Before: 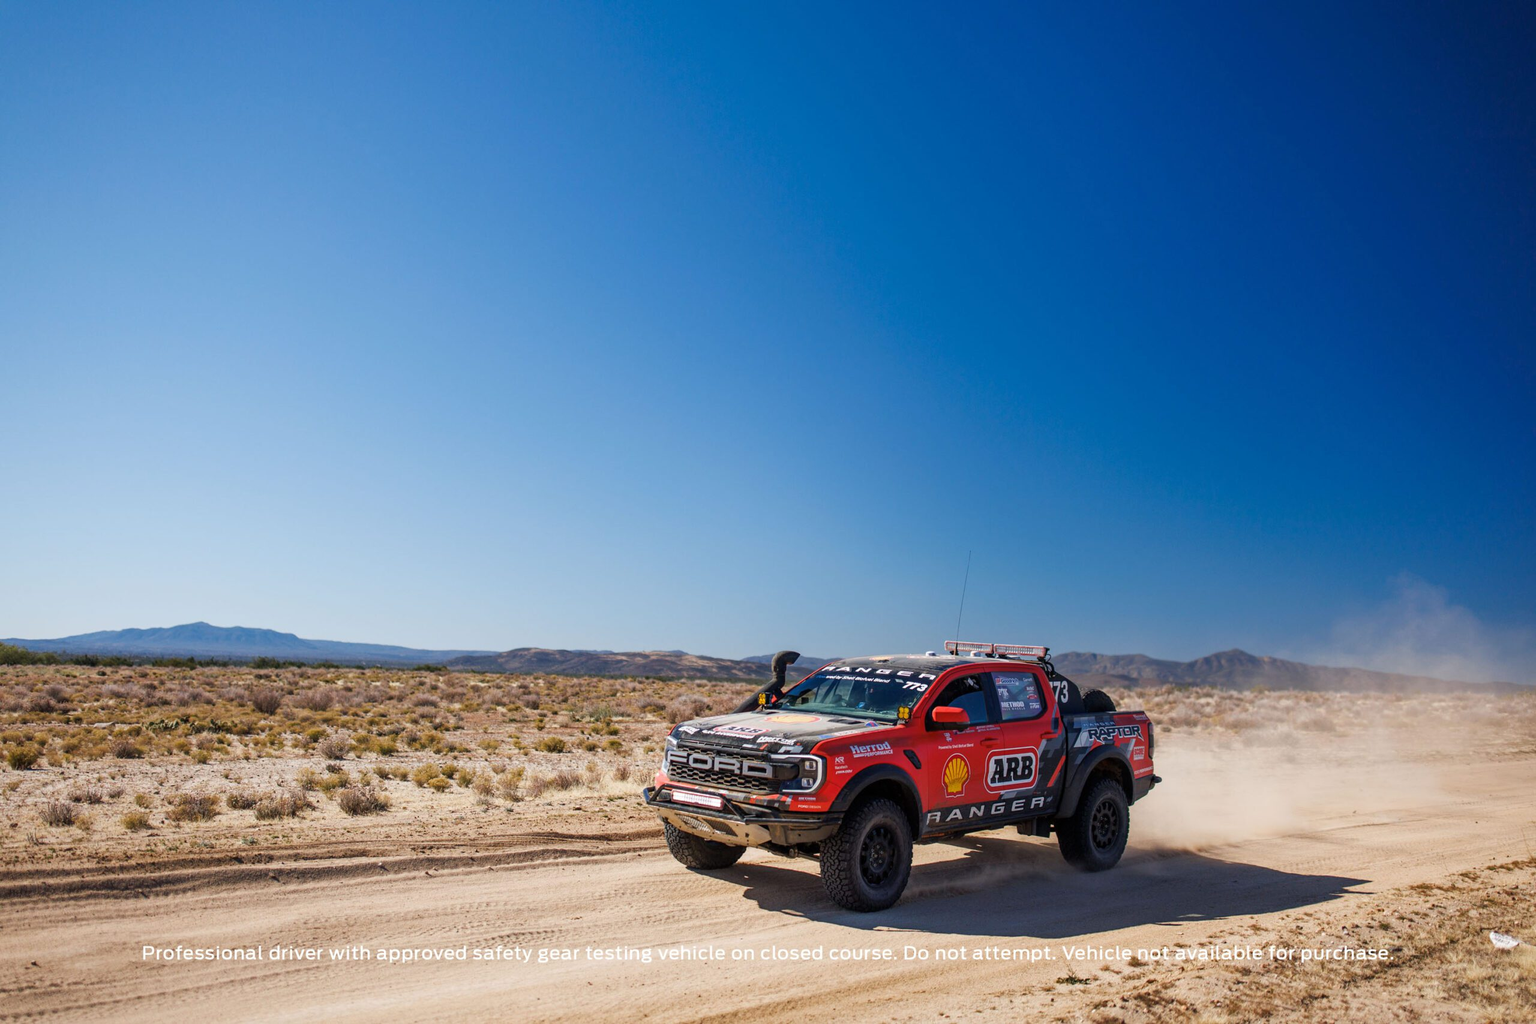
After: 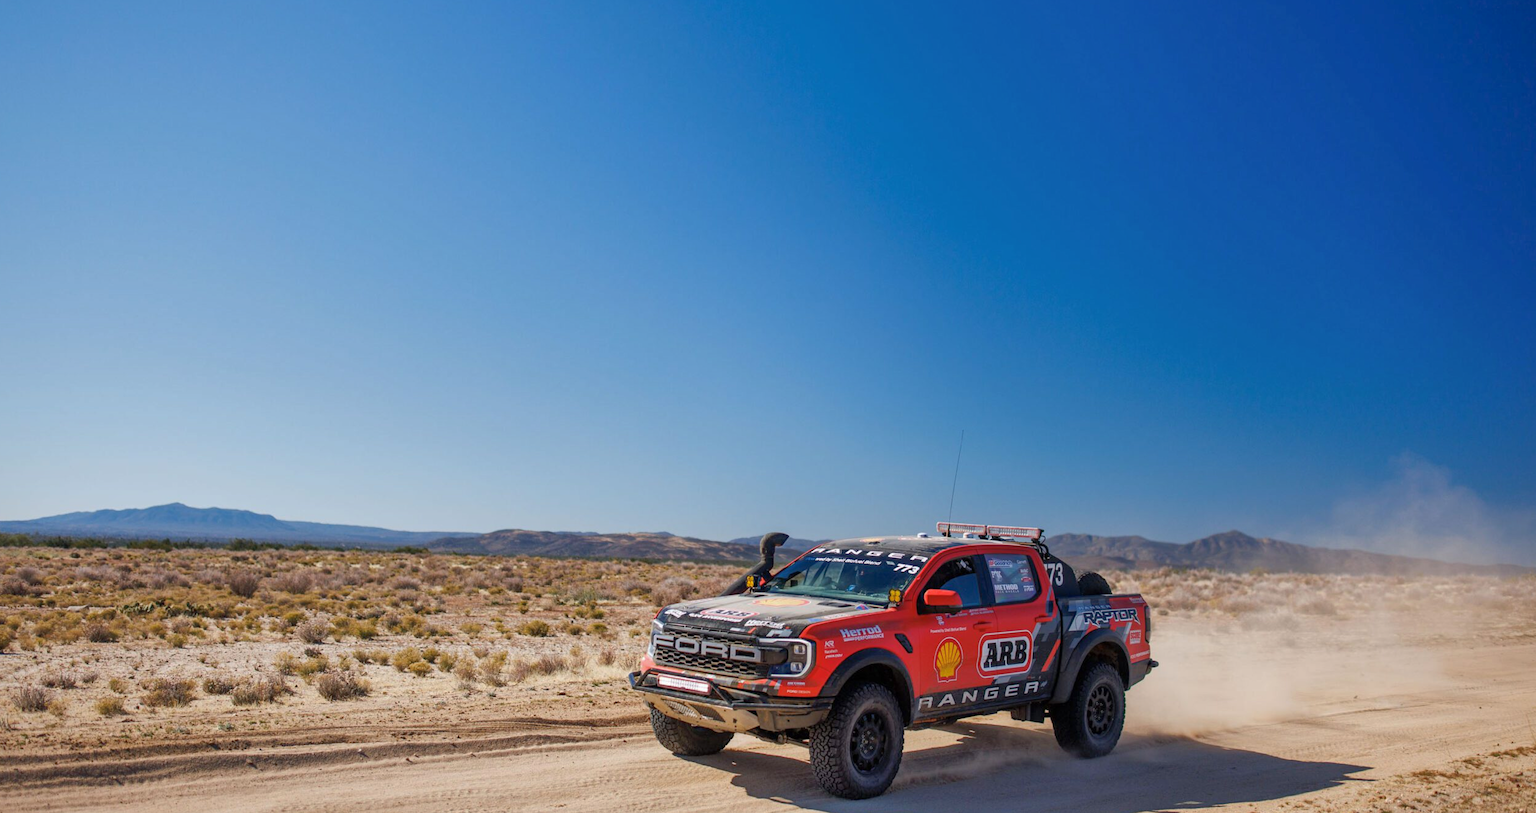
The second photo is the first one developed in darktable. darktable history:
crop and rotate: left 1.857%, top 12.739%, right 0.268%, bottom 9.547%
shadows and highlights: on, module defaults
